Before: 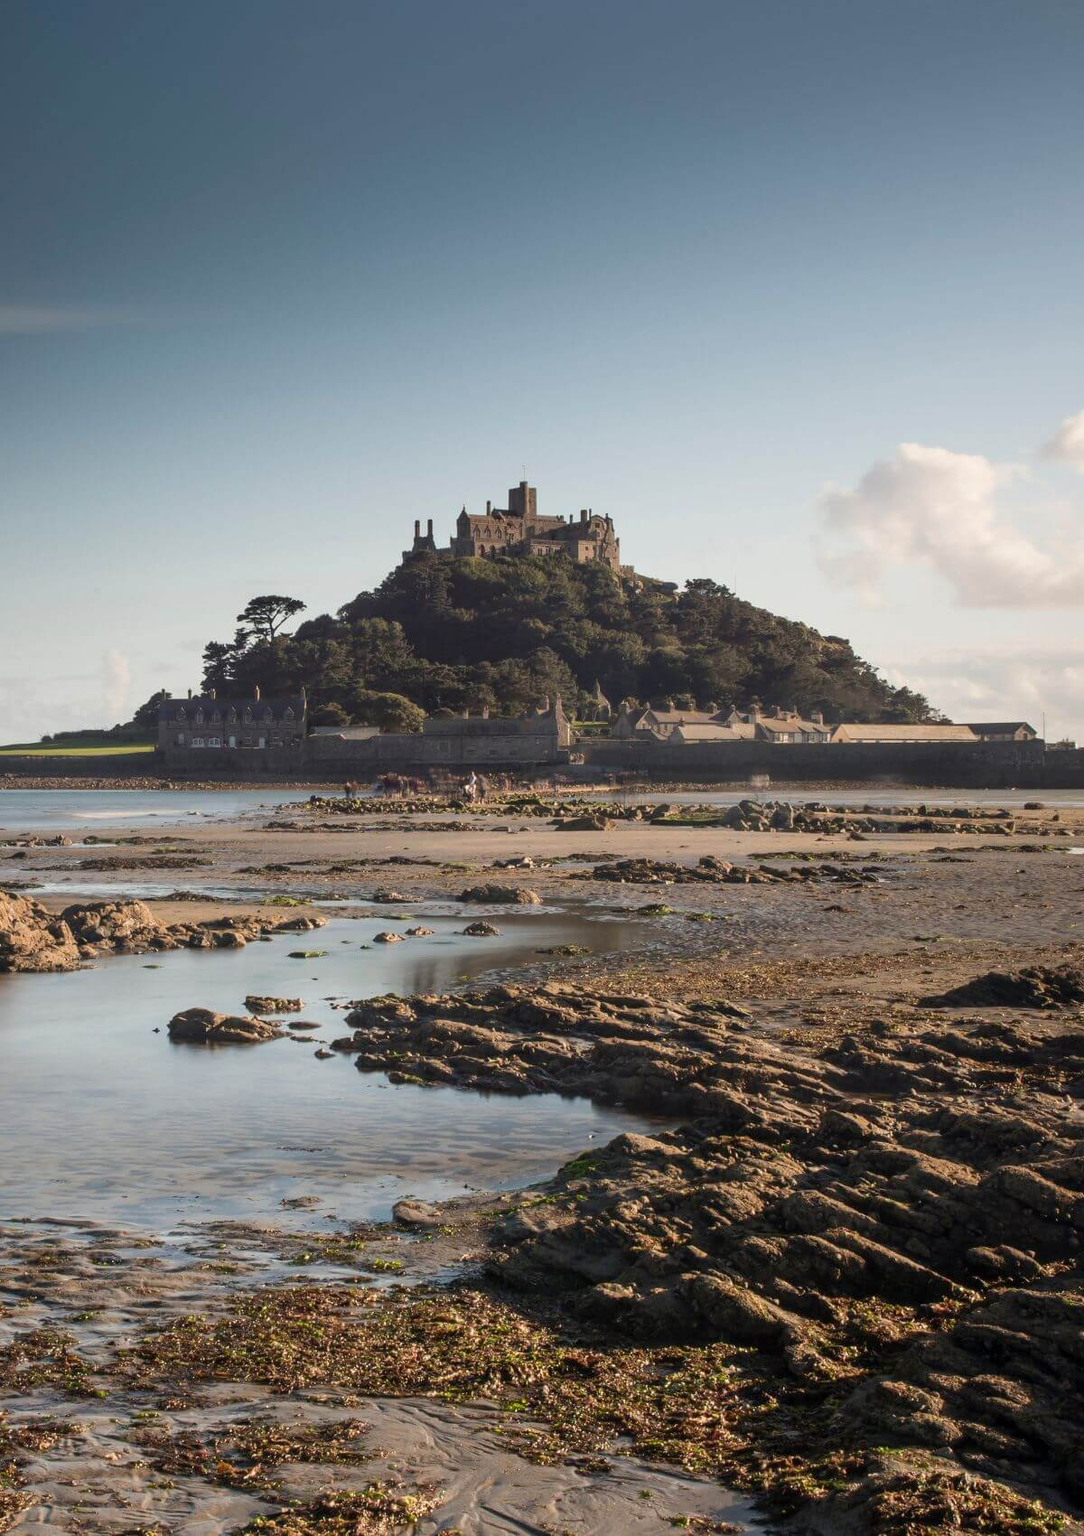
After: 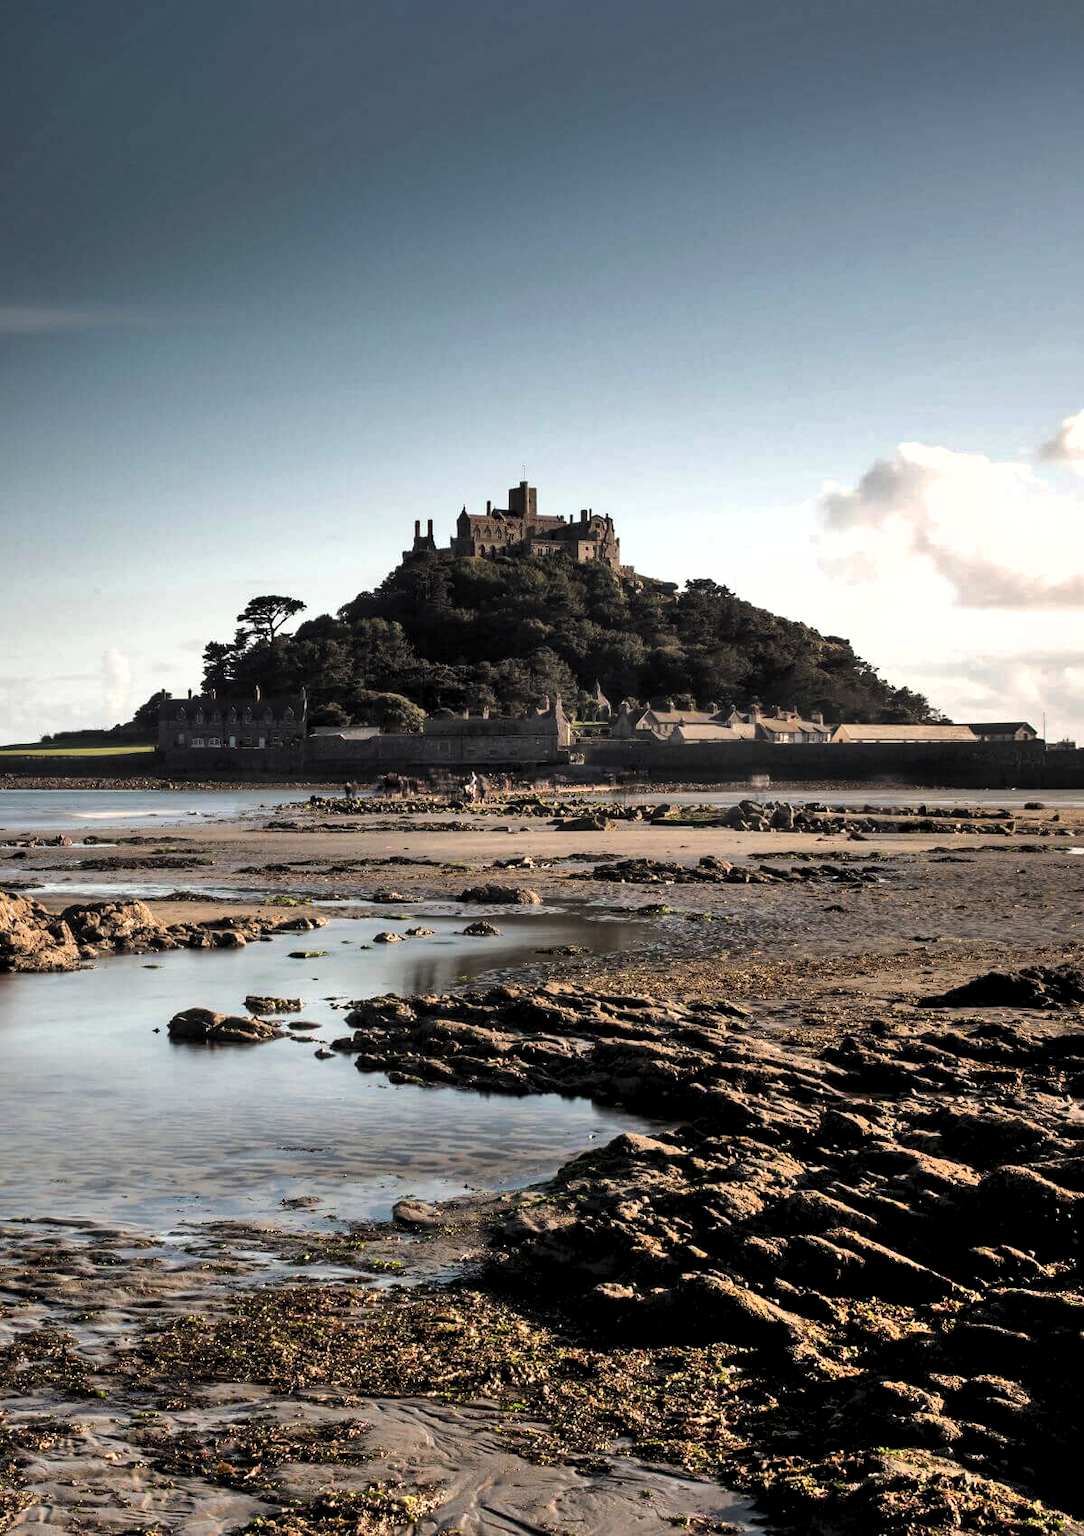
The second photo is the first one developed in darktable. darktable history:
shadows and highlights: low approximation 0.01, soften with gaussian
levels: levels [0.129, 0.519, 0.867]
